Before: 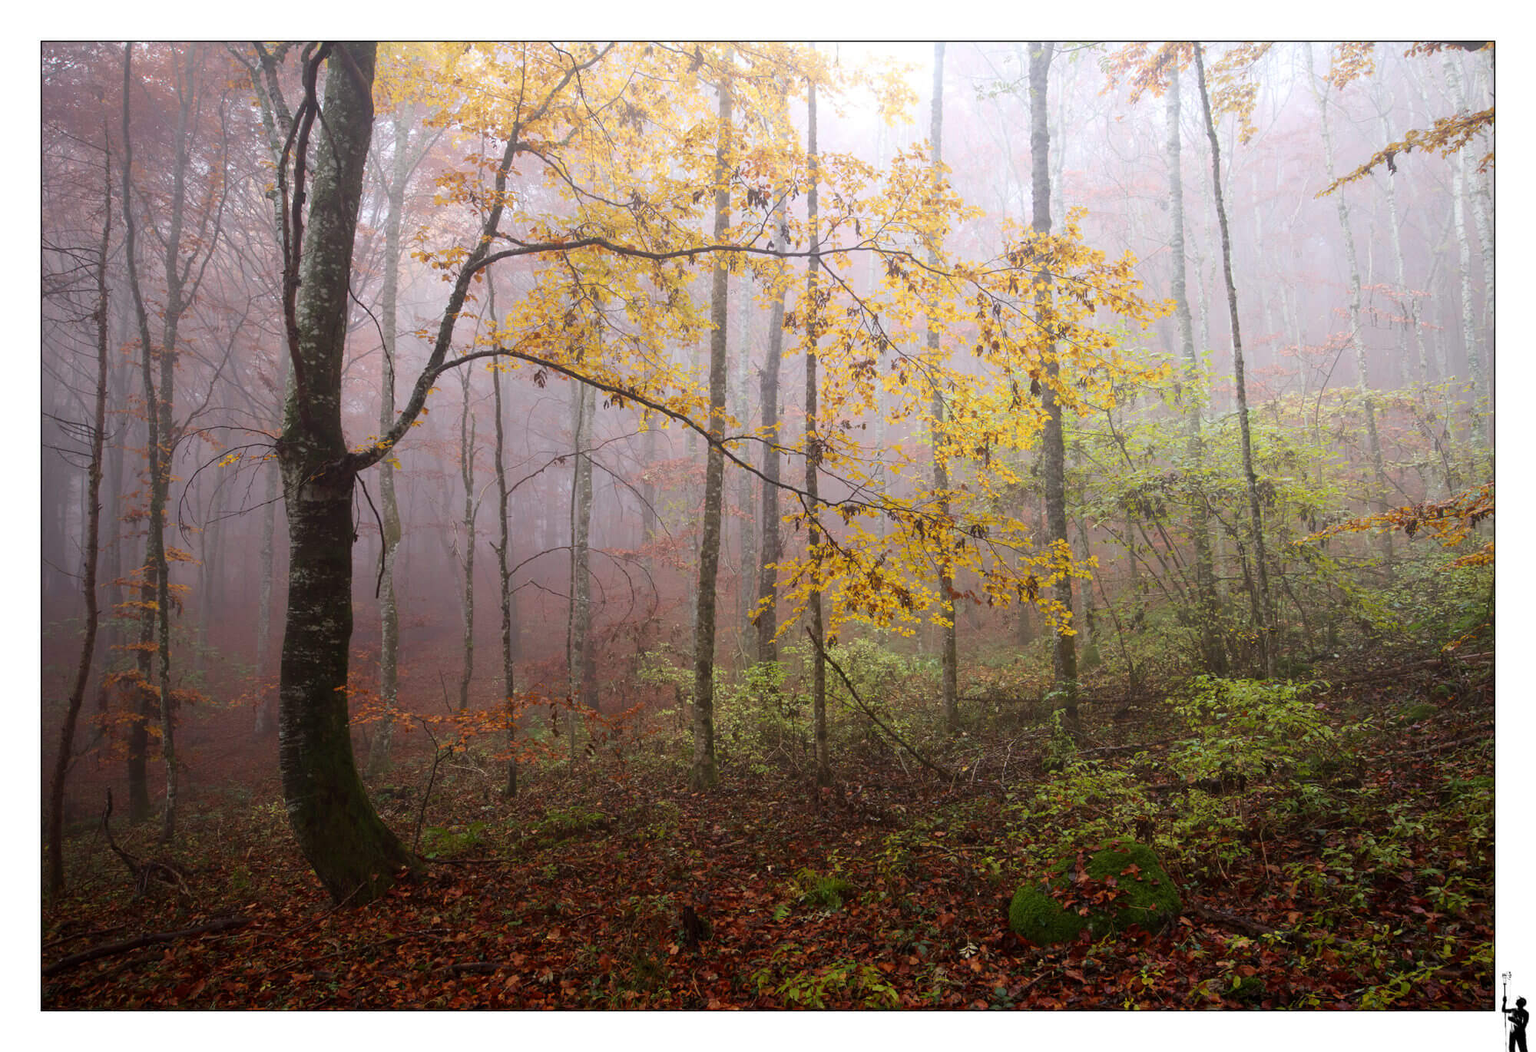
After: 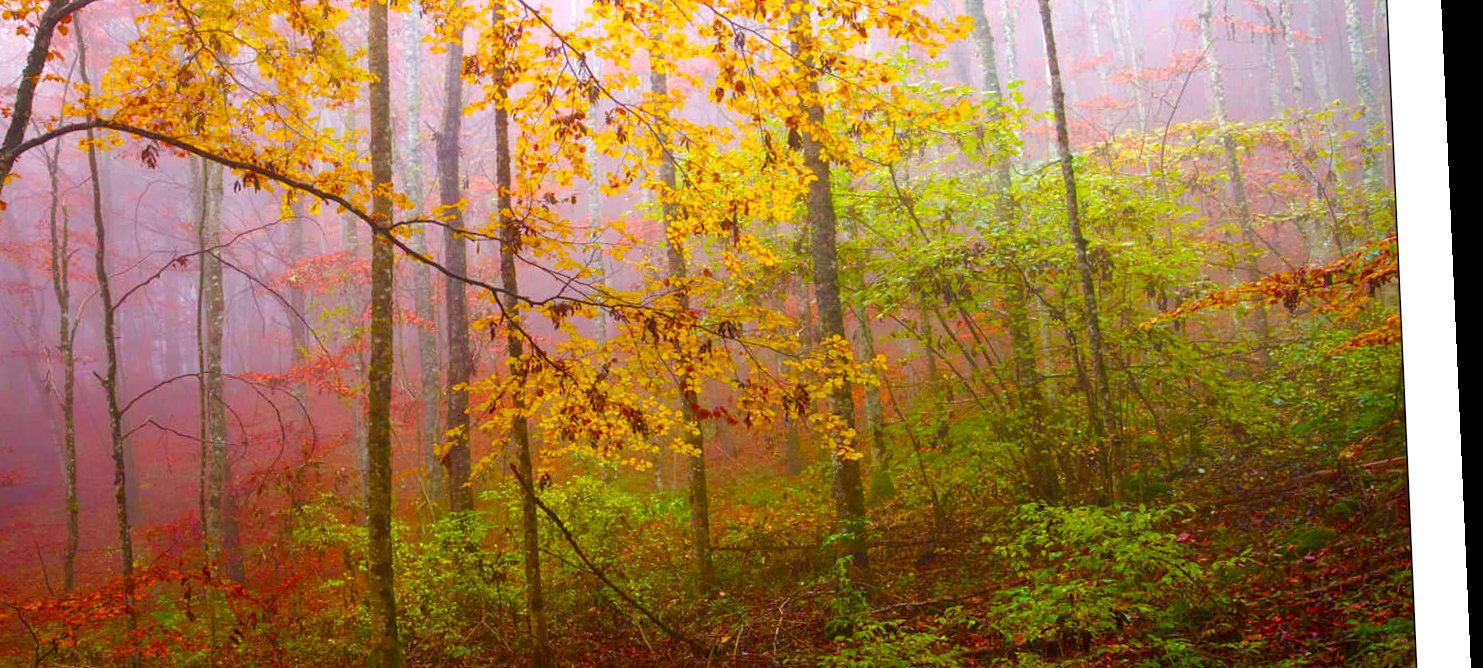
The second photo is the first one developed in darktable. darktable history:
rotate and perspective: rotation -2.56°, automatic cropping off
color balance rgb: linear chroma grading › shadows 10%, linear chroma grading › highlights 10%, linear chroma grading › global chroma 15%, linear chroma grading › mid-tones 15%, perceptual saturation grading › global saturation 40%, perceptual saturation grading › highlights -25%, perceptual saturation grading › mid-tones 35%, perceptual saturation grading › shadows 35%, perceptual brilliance grading › global brilliance 11.29%, global vibrance 11.29%
crop and rotate: left 27.938%, top 27.046%, bottom 27.046%
contrast brightness saturation: brightness -0.02, saturation 0.35
tone curve: curves: ch0 [(0, 0) (0.915, 0.89) (1, 1)]
